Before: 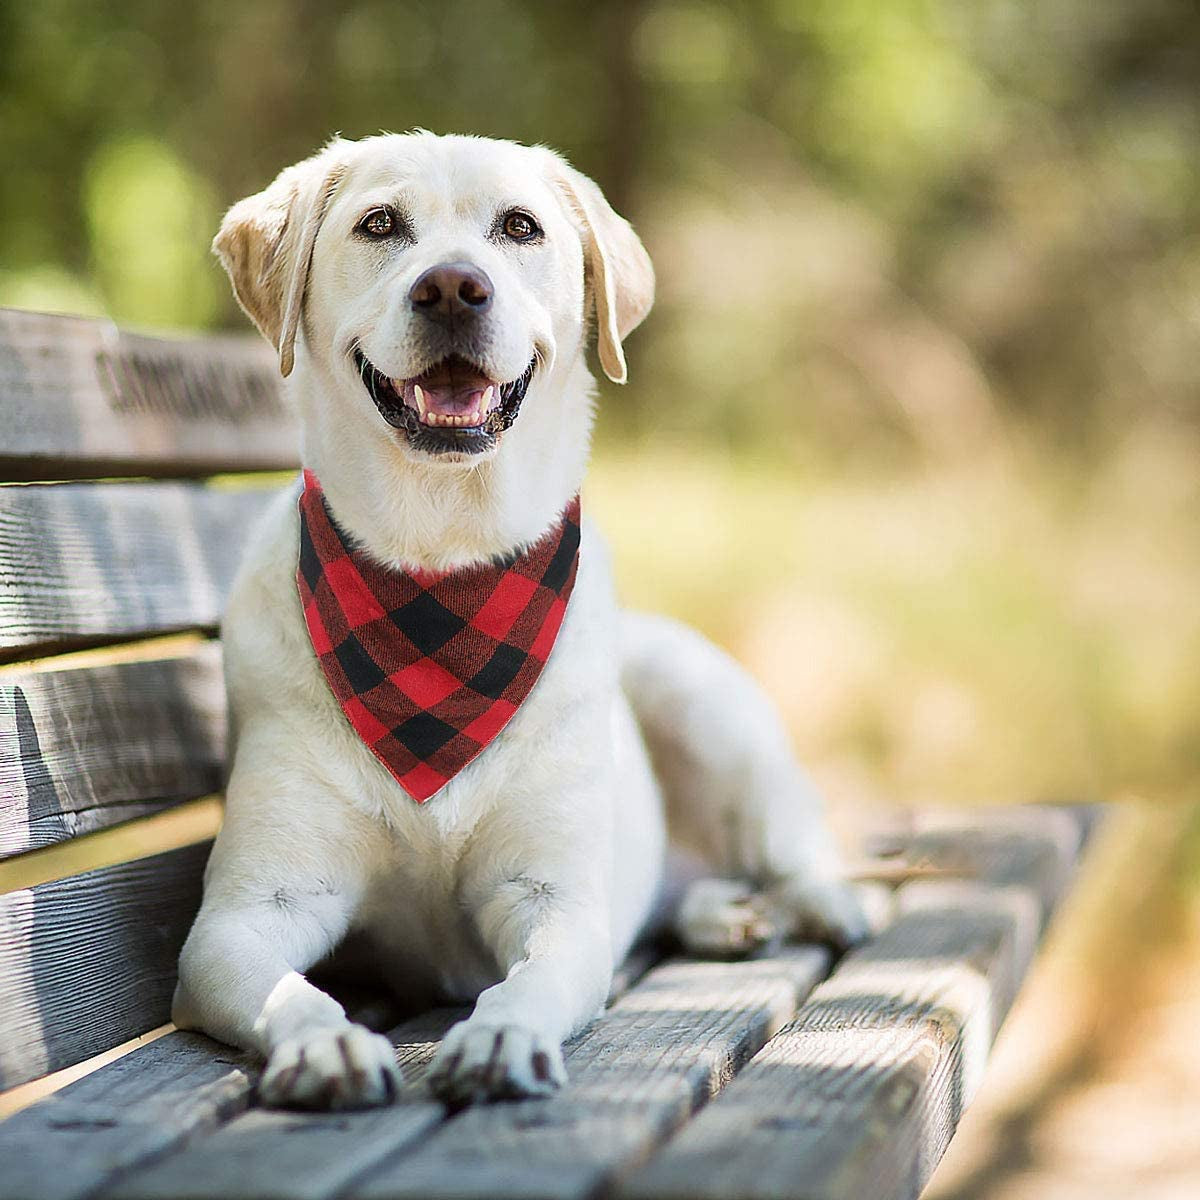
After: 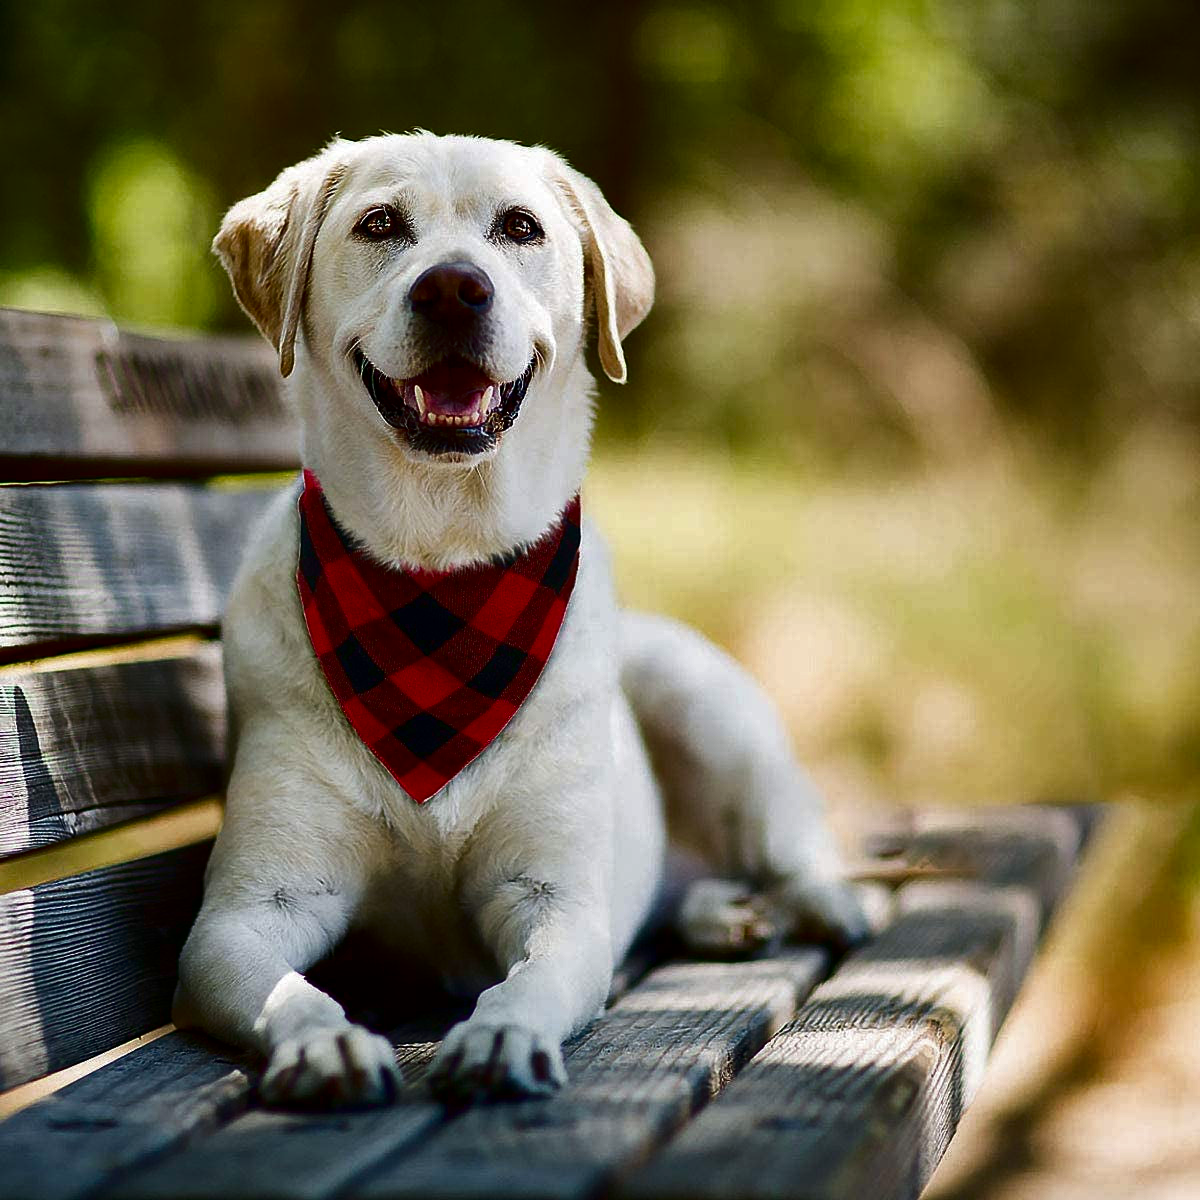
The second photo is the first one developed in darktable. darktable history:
contrast brightness saturation: contrast 0.086, brightness -0.586, saturation 0.167
